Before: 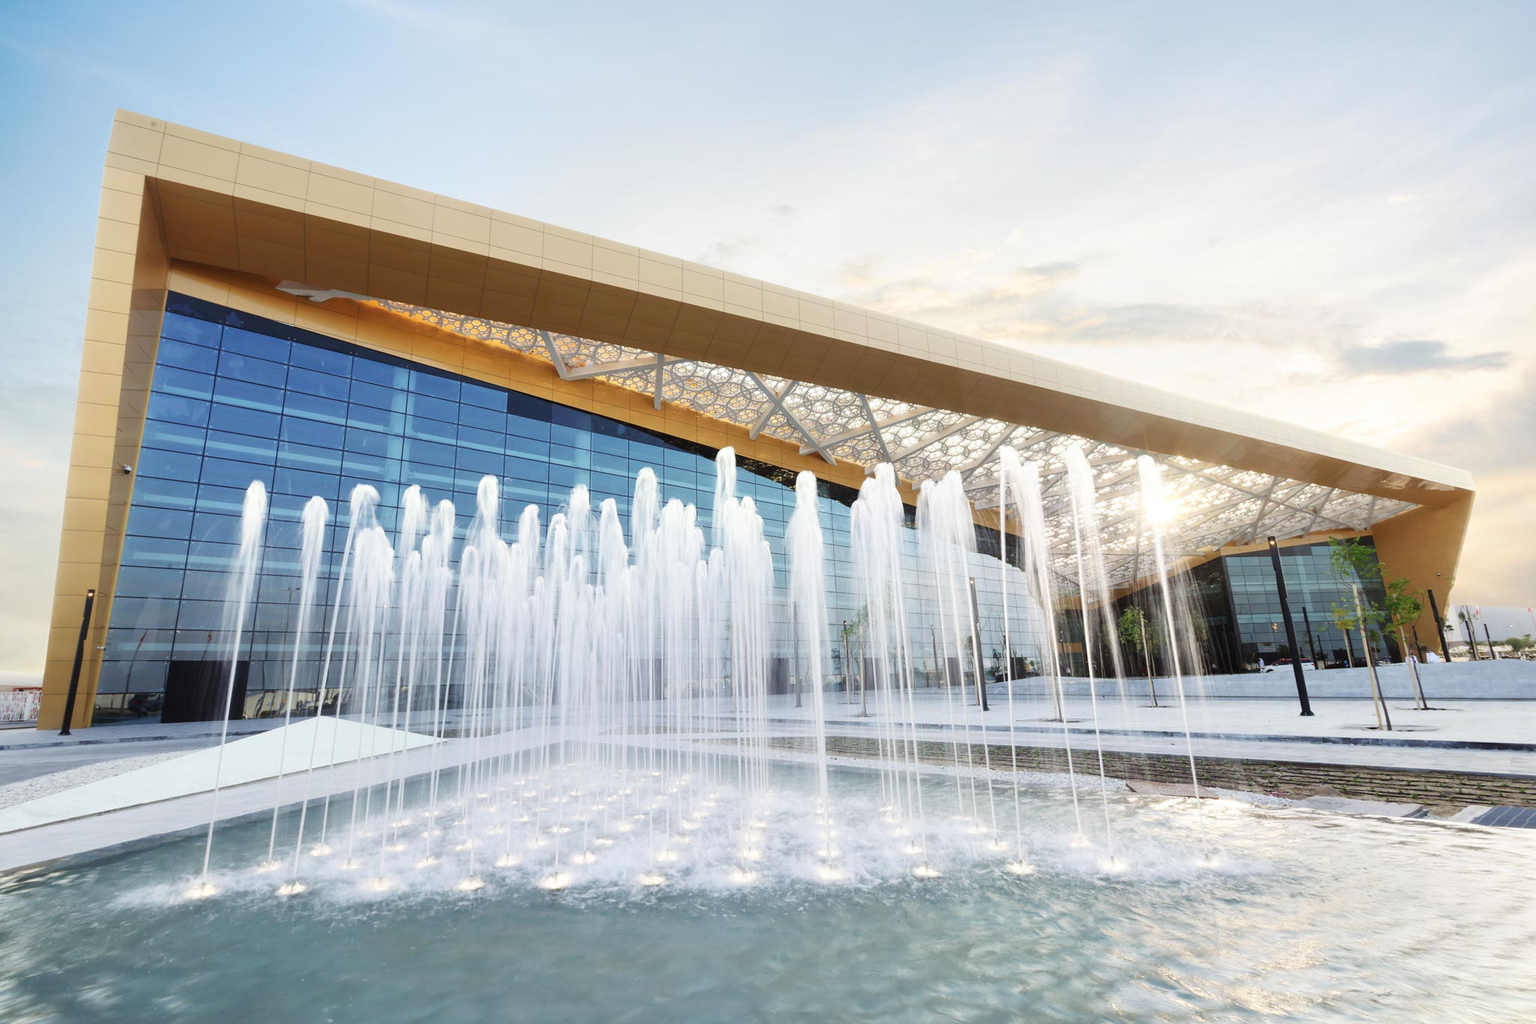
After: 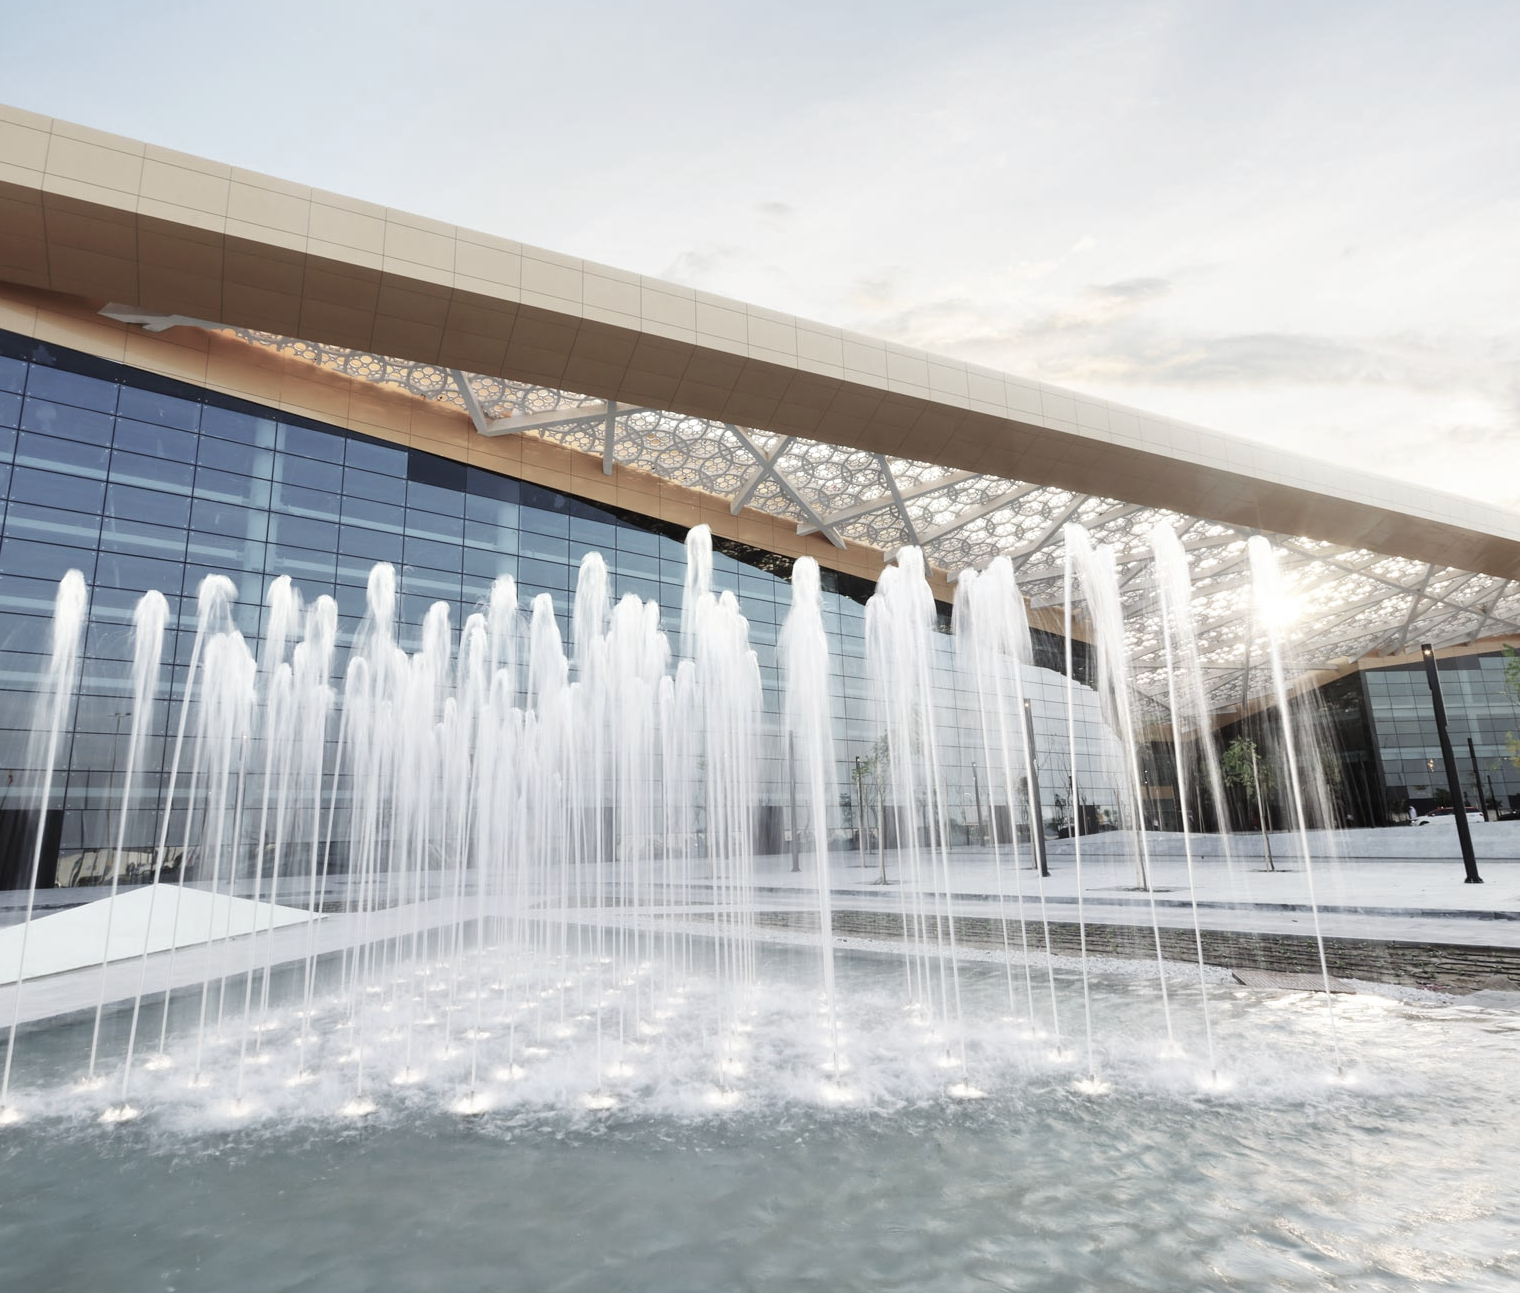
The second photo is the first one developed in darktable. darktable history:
color balance rgb: linear chroma grading › global chroma -16.06%, perceptual saturation grading › global saturation -32.85%, global vibrance -23.56%
crop and rotate: left 13.15%, top 5.251%, right 12.609%
